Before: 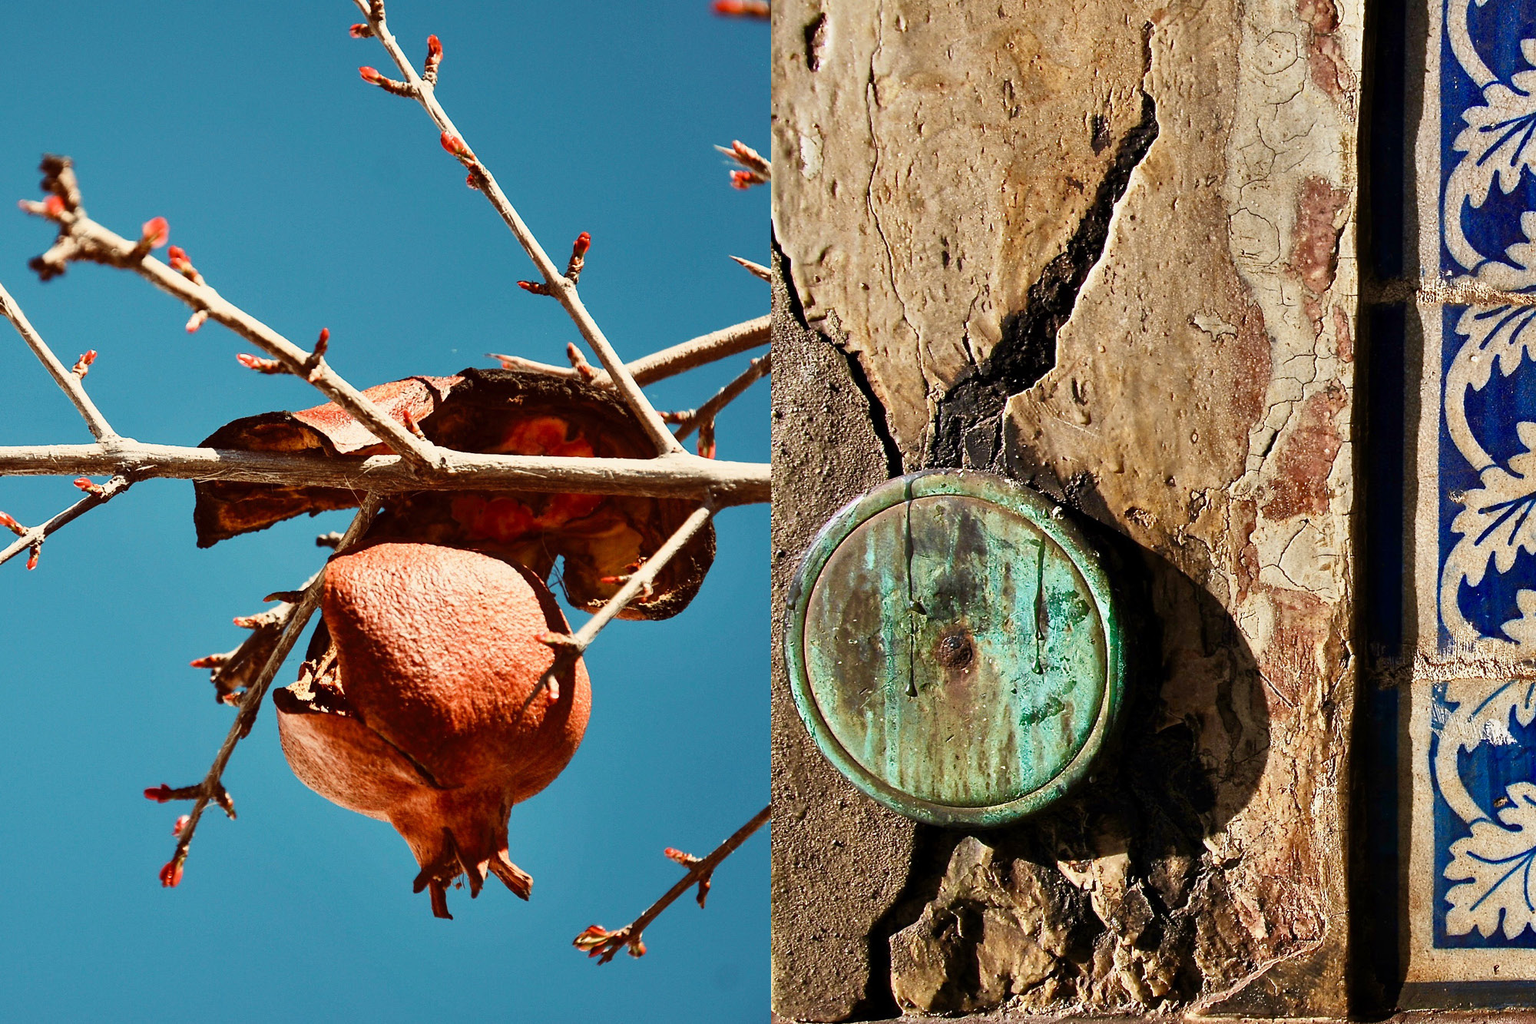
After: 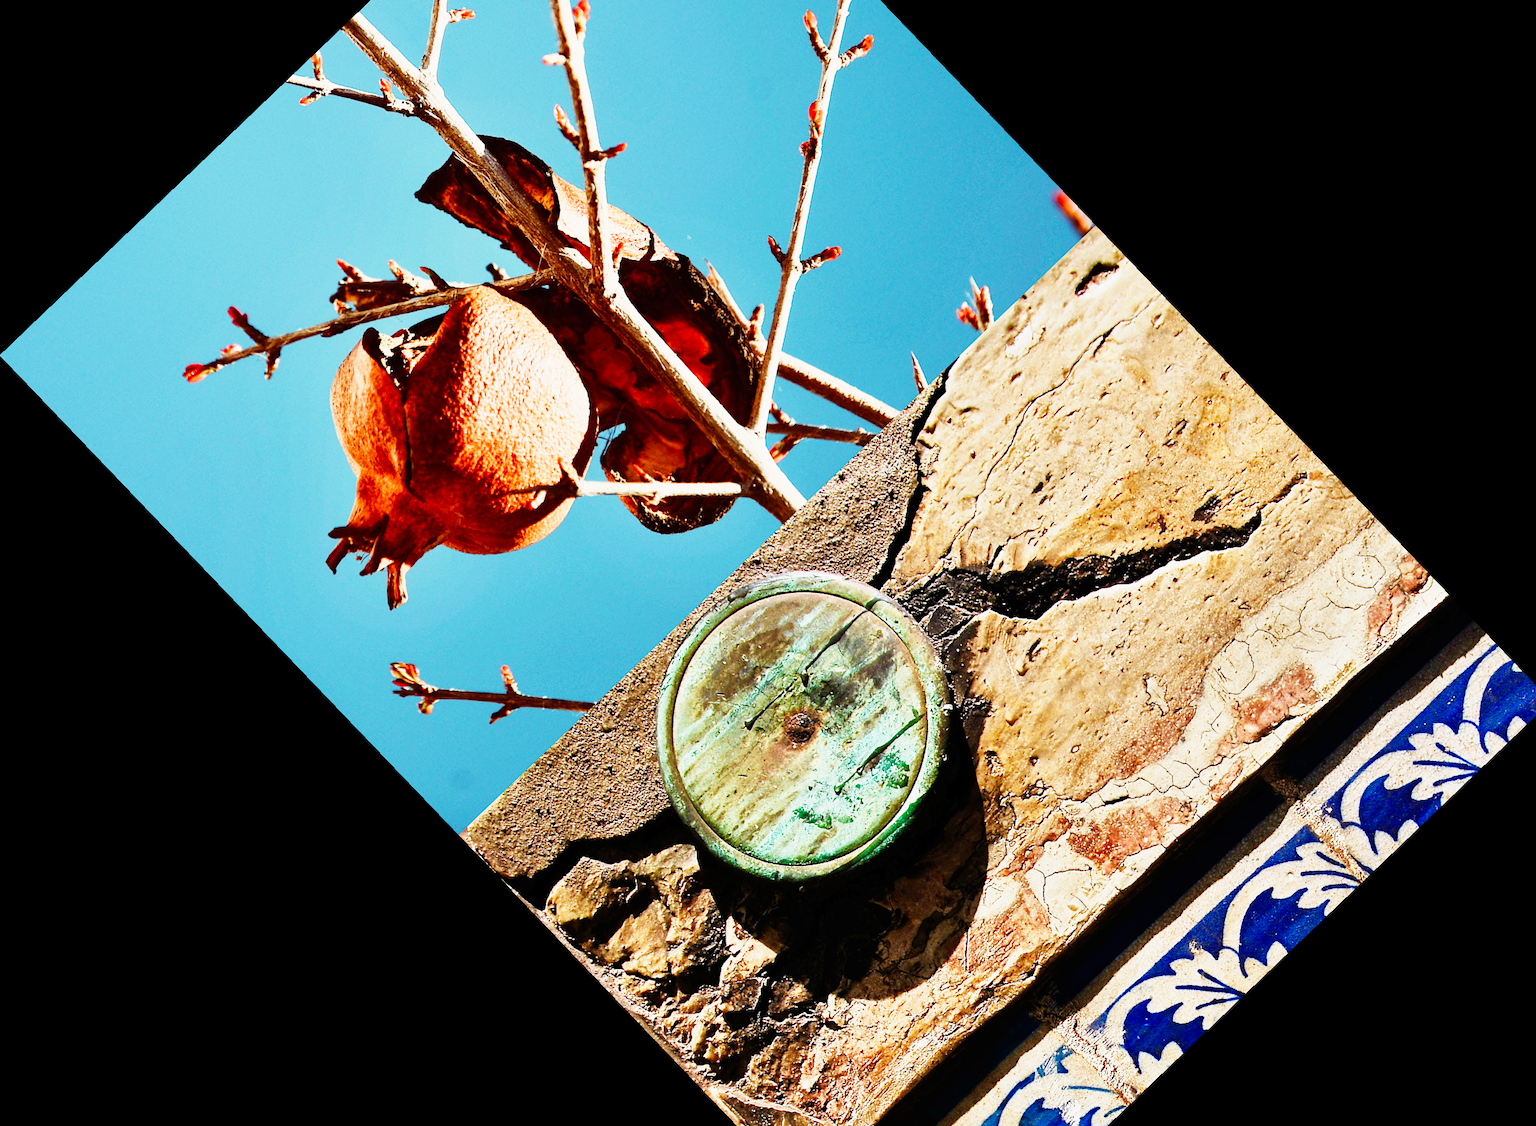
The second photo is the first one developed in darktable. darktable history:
crop and rotate: angle -46.26°, top 16.234%, right 0.912%, bottom 11.704%
exposure: exposure -0.116 EV, compensate exposure bias true, compensate highlight preservation false
base curve: curves: ch0 [(0, 0) (0, 0.001) (0.001, 0.001) (0.004, 0.002) (0.007, 0.004) (0.015, 0.013) (0.033, 0.045) (0.052, 0.096) (0.075, 0.17) (0.099, 0.241) (0.163, 0.42) (0.219, 0.55) (0.259, 0.616) (0.327, 0.722) (0.365, 0.765) (0.522, 0.873) (0.547, 0.881) (0.689, 0.919) (0.826, 0.952) (1, 1)], preserve colors none
